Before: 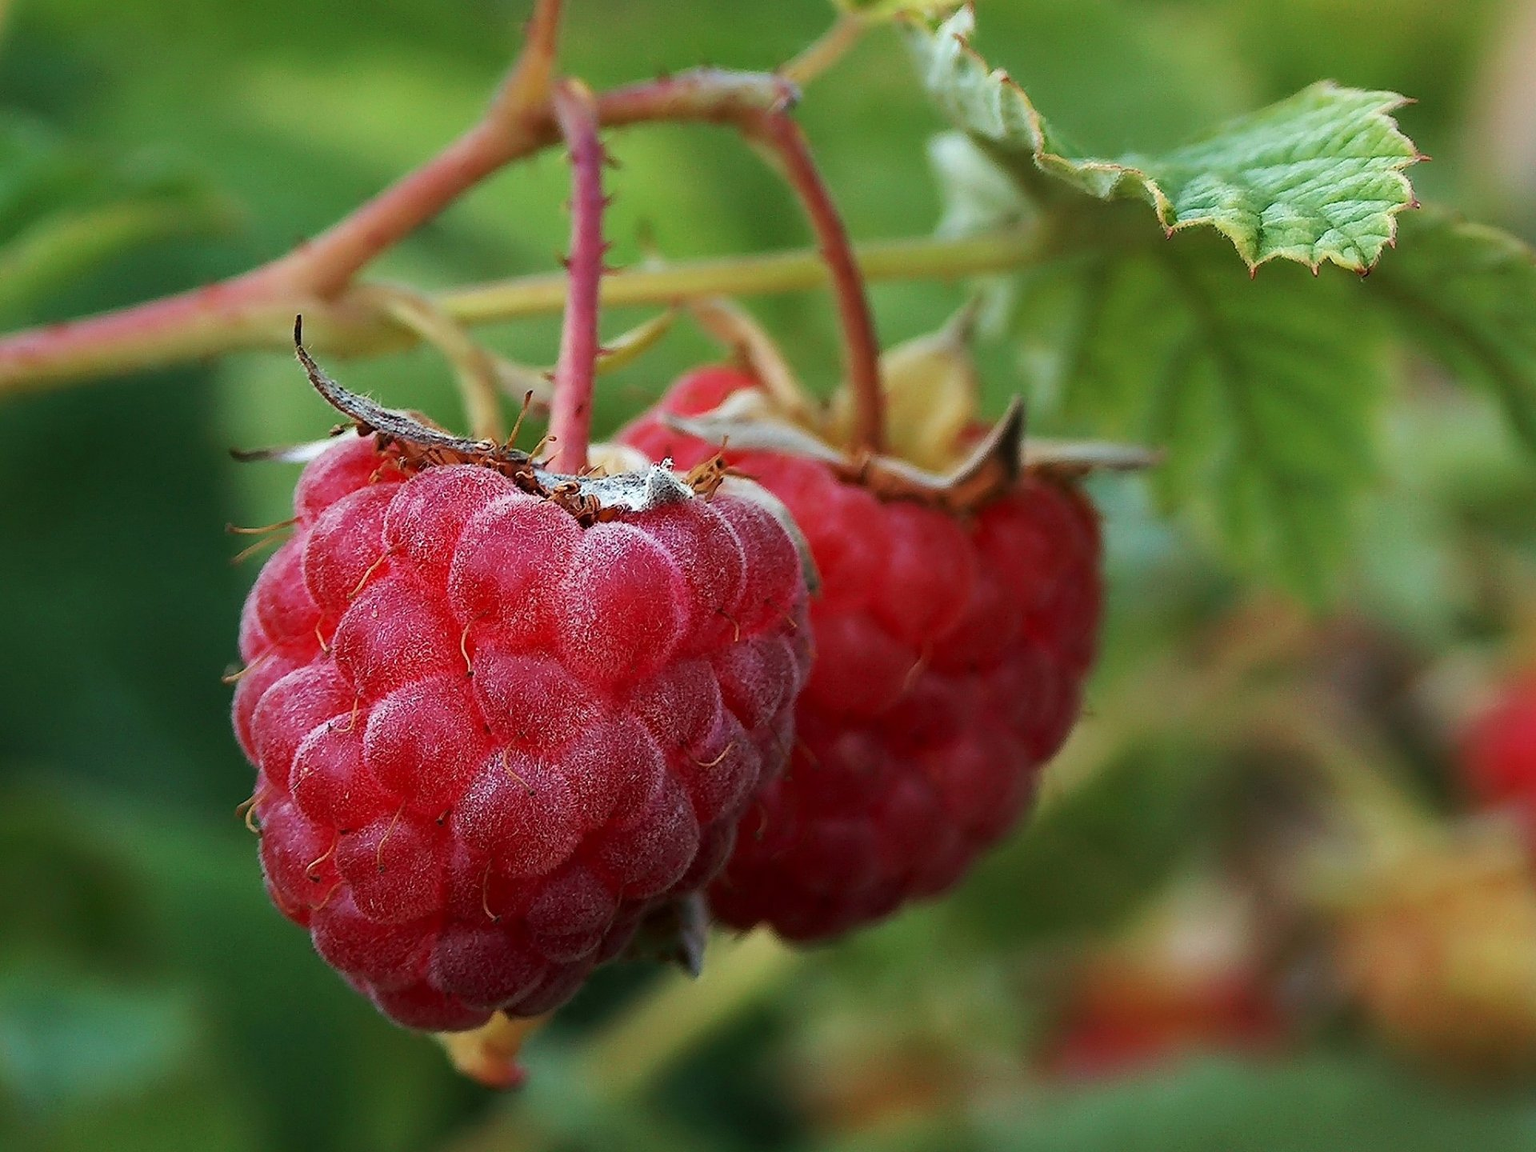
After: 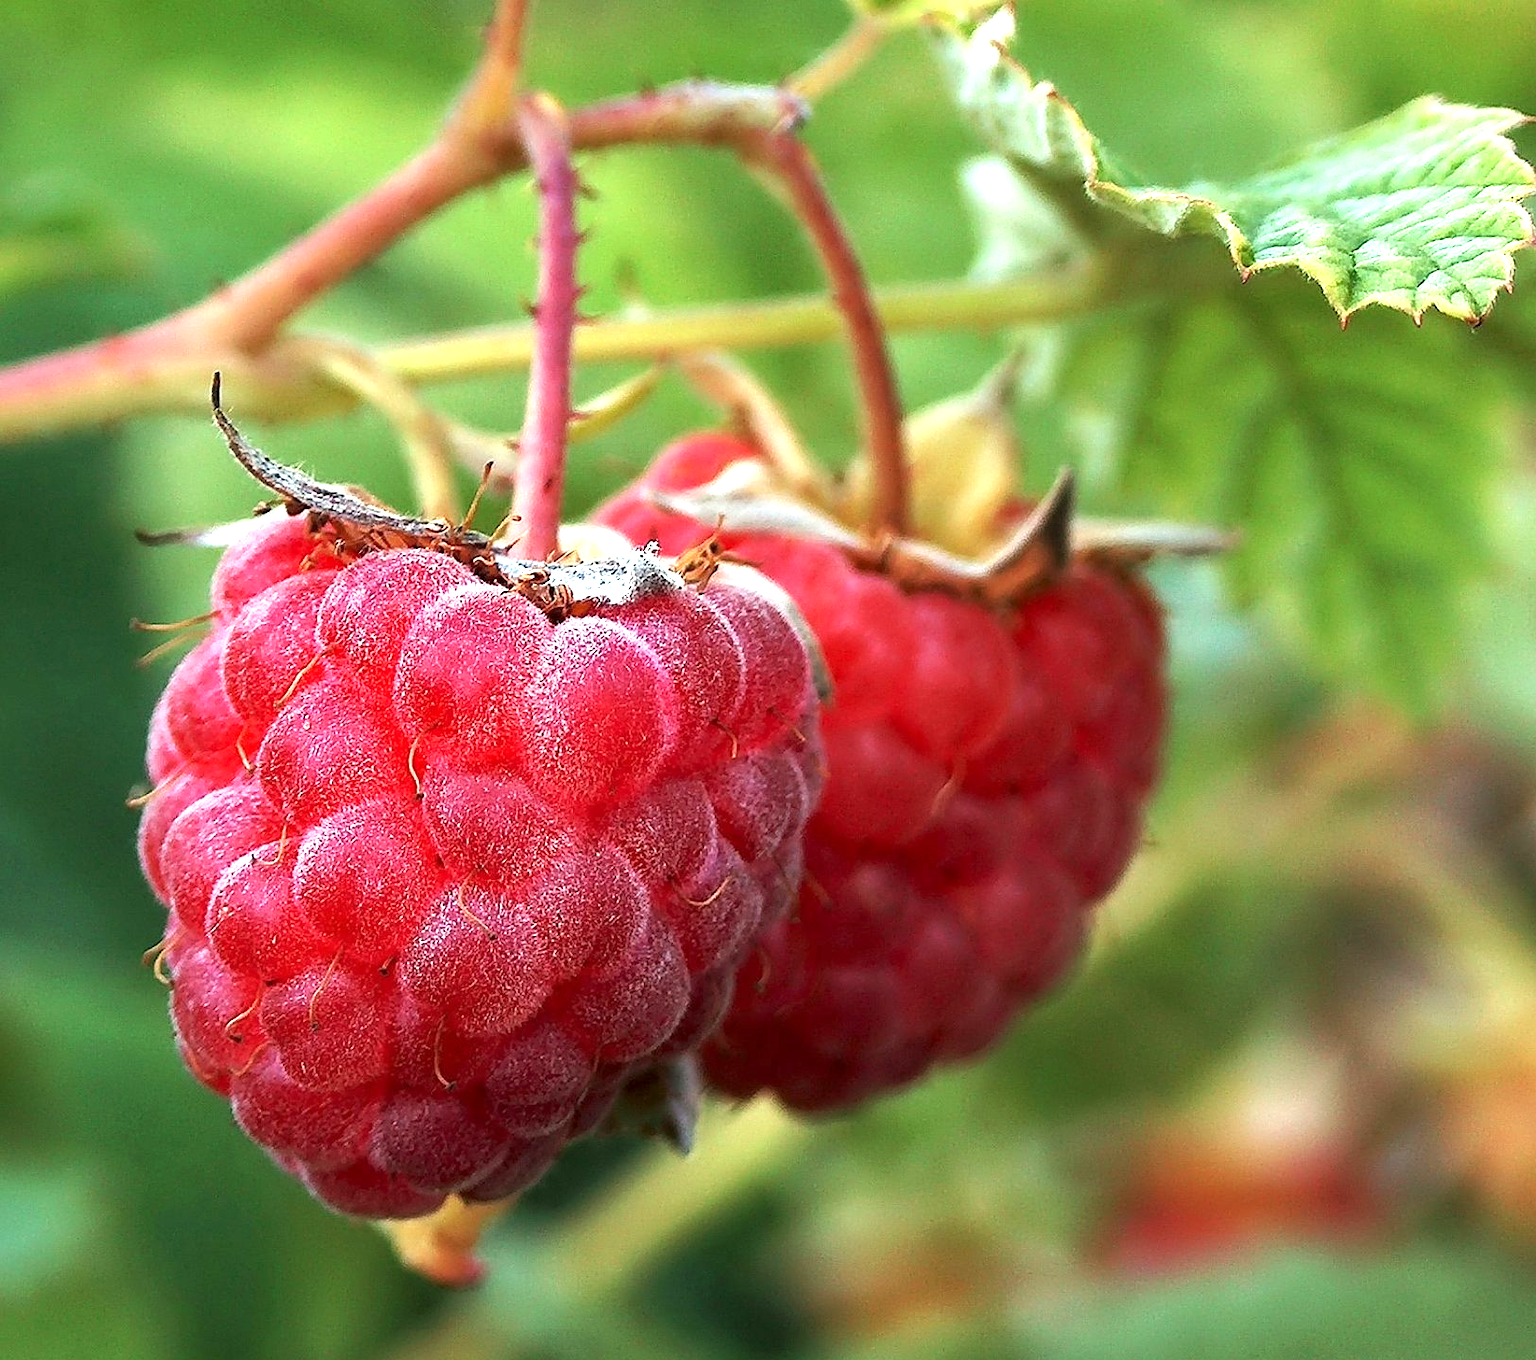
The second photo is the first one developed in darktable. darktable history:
local contrast: highlights 104%, shadows 102%, detail 119%, midtone range 0.2
shadows and highlights: shadows 20.44, highlights -20.22, soften with gaussian
crop: left 7.512%, right 7.807%
exposure: black level correction 0, exposure 1.098 EV, compensate highlight preservation false
